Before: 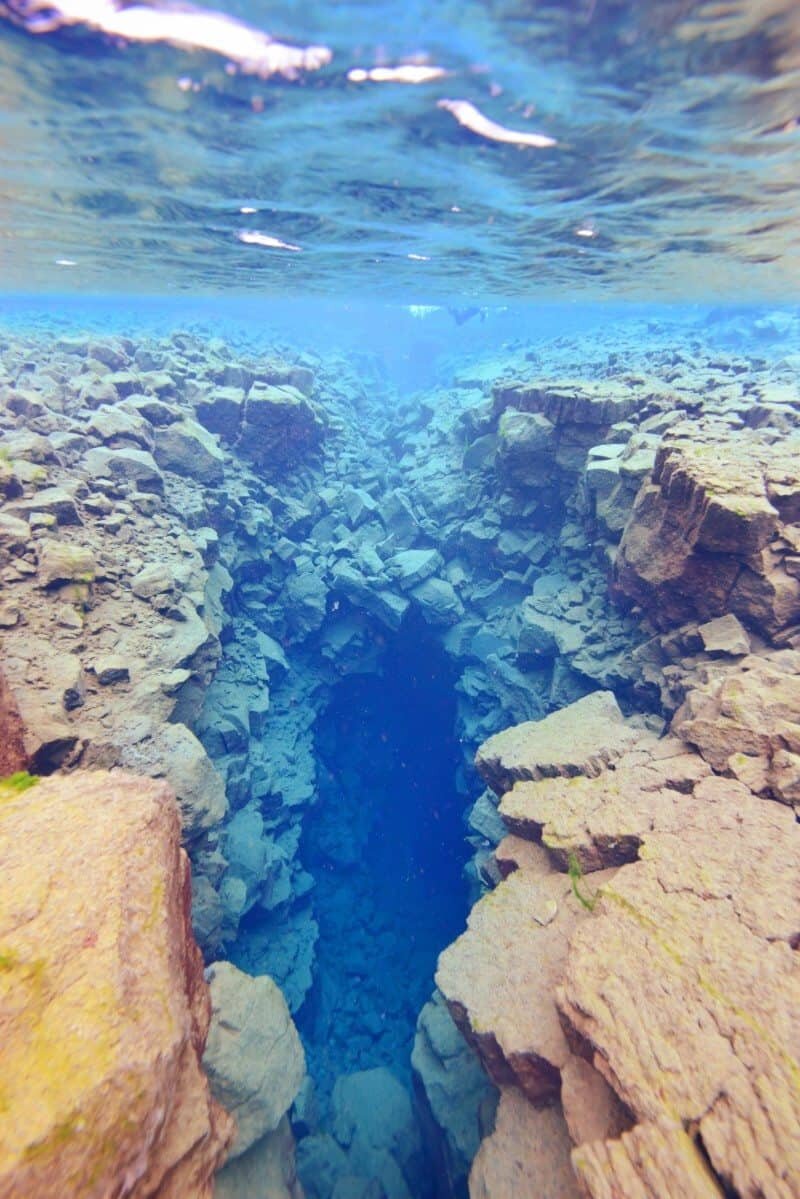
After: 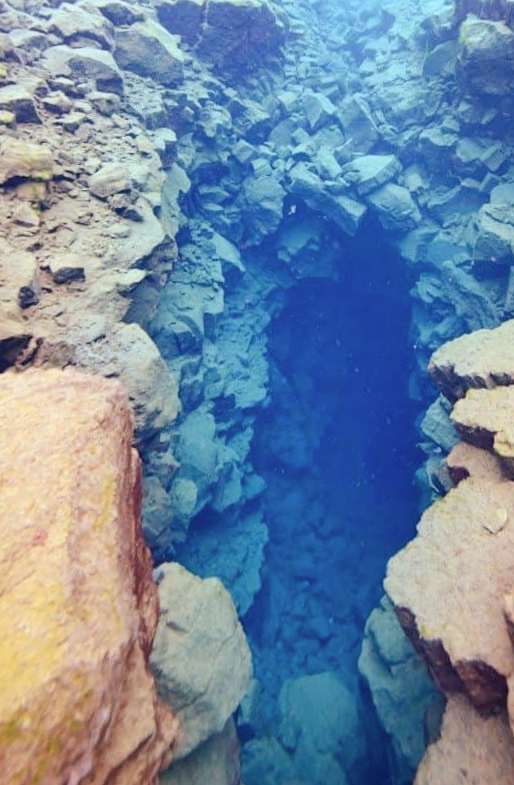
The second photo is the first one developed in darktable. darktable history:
contrast brightness saturation: saturation -0.104
crop and rotate: angle -1.25°, left 4.035%, top 32.401%, right 29.518%
tone equalizer: edges refinement/feathering 500, mask exposure compensation -1.57 EV, preserve details no
color balance rgb: perceptual saturation grading › global saturation 0.038%, perceptual saturation grading › highlights -15.659%, perceptual saturation grading › shadows 24.95%, global vibrance 20.967%
filmic rgb: black relative exposure -6.34 EV, white relative exposure 2.79 EV, threshold 3.05 EV, target black luminance 0%, hardness 4.6, latitude 68.02%, contrast 1.289, shadows ↔ highlights balance -3.46%, color science v6 (2022), enable highlight reconstruction true
